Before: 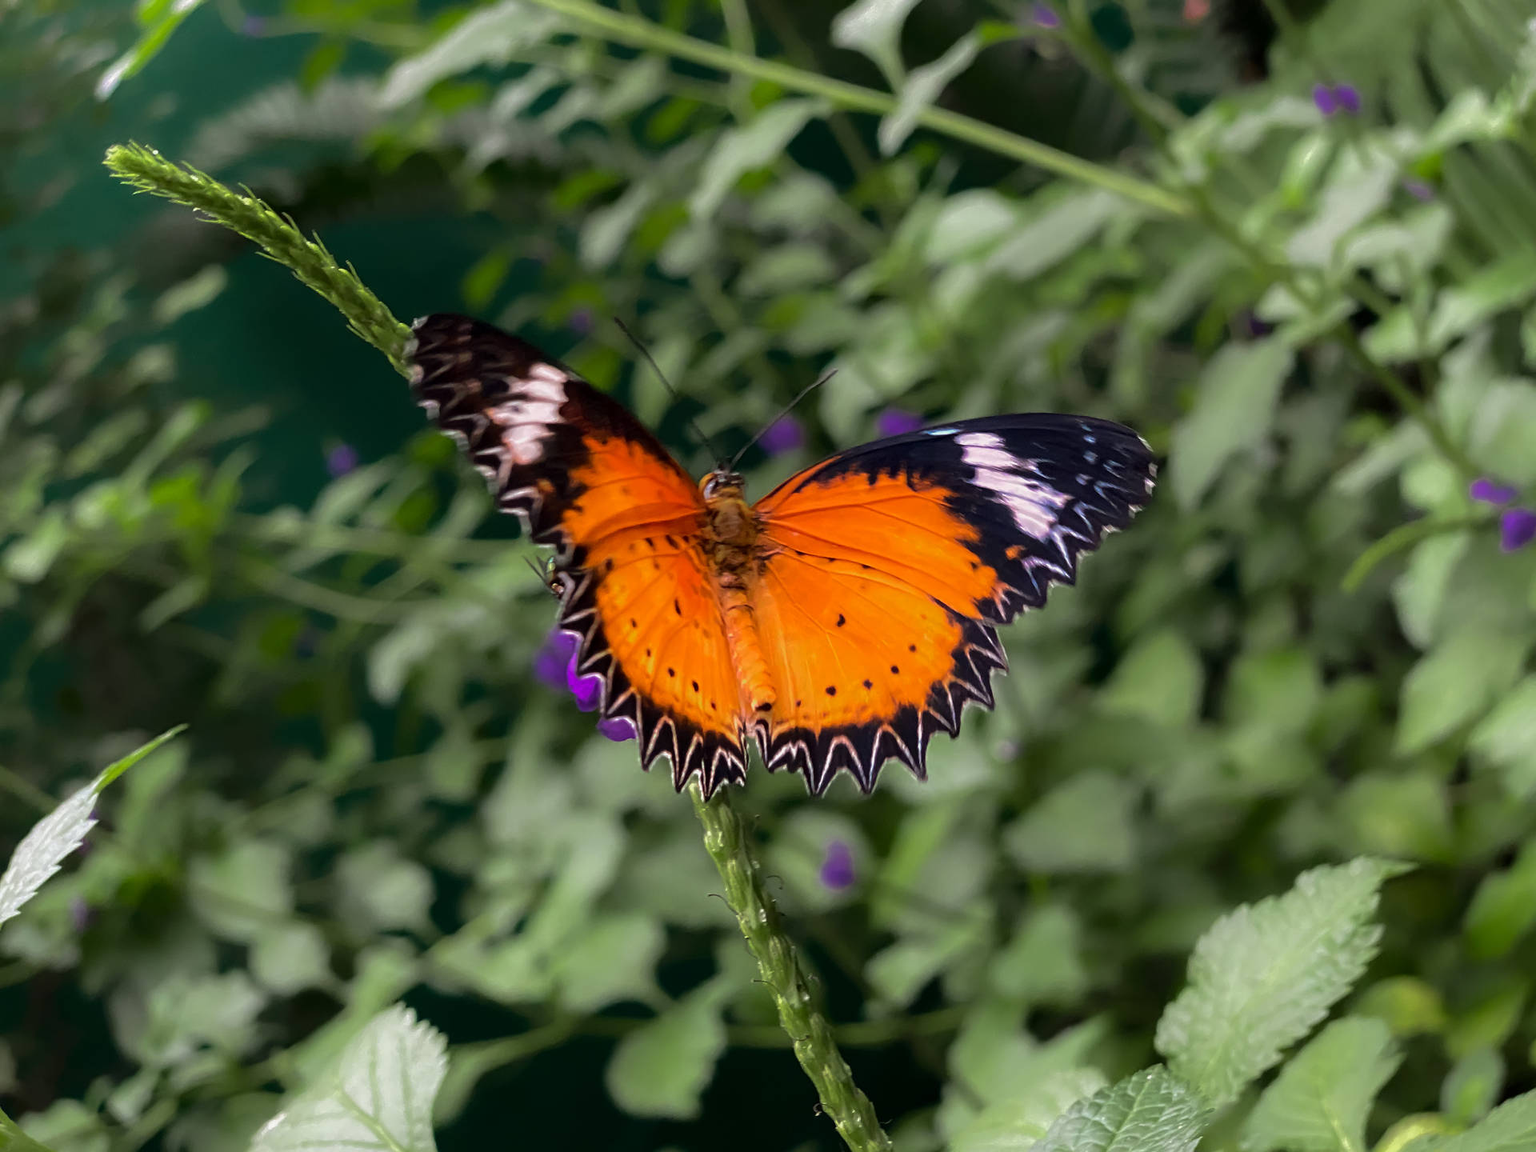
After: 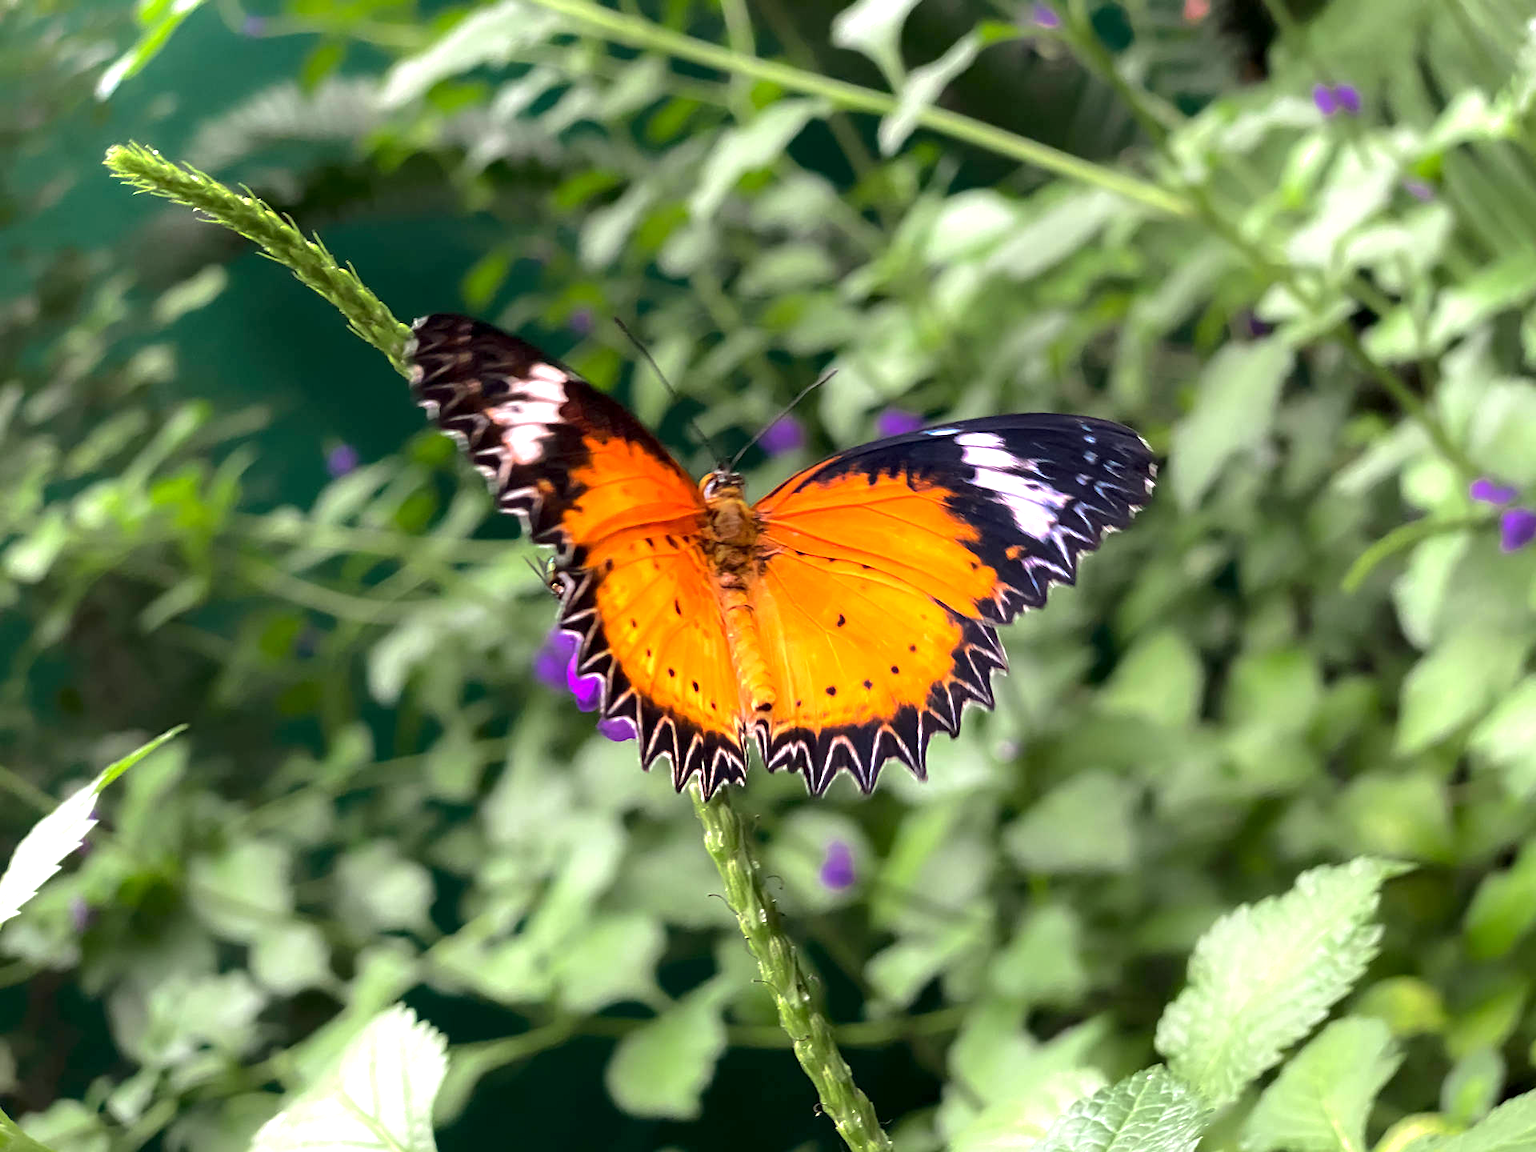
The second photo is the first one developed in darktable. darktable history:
exposure: black level correction 0.001, exposure 1.131 EV, compensate exposure bias true, compensate highlight preservation false
